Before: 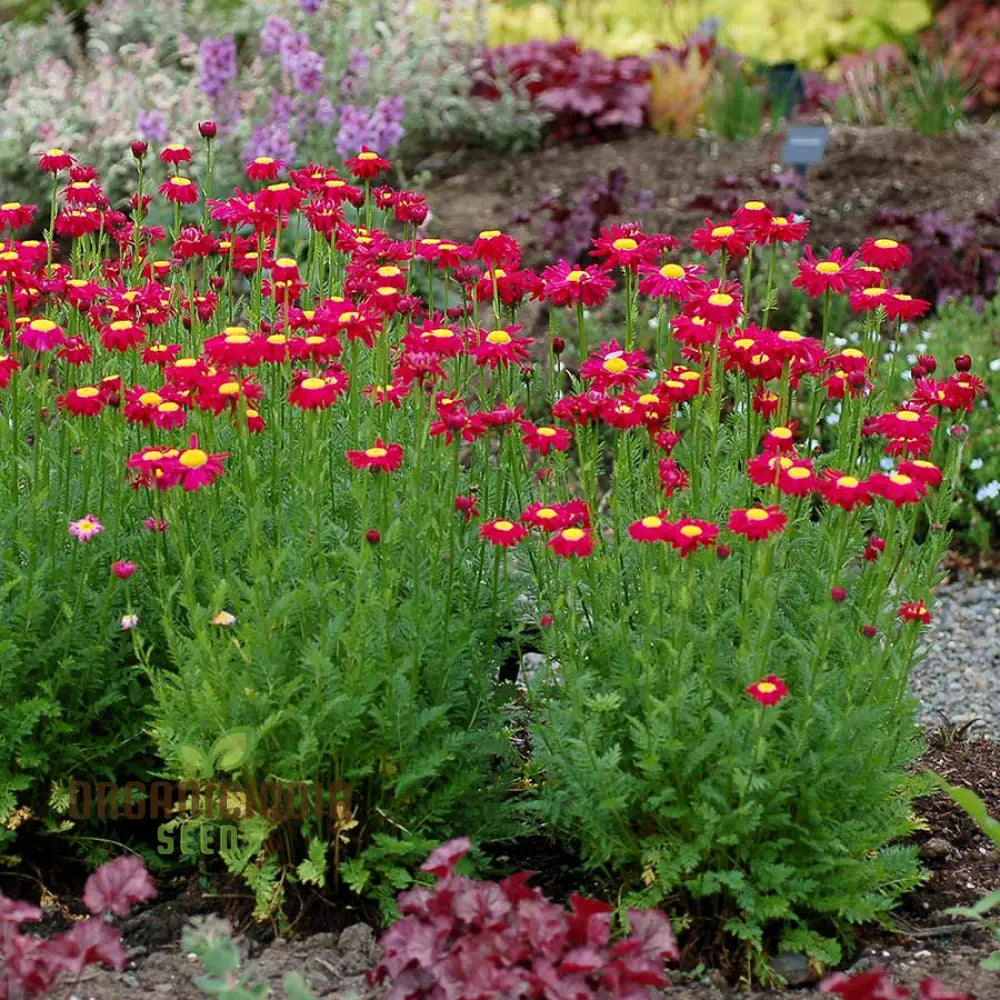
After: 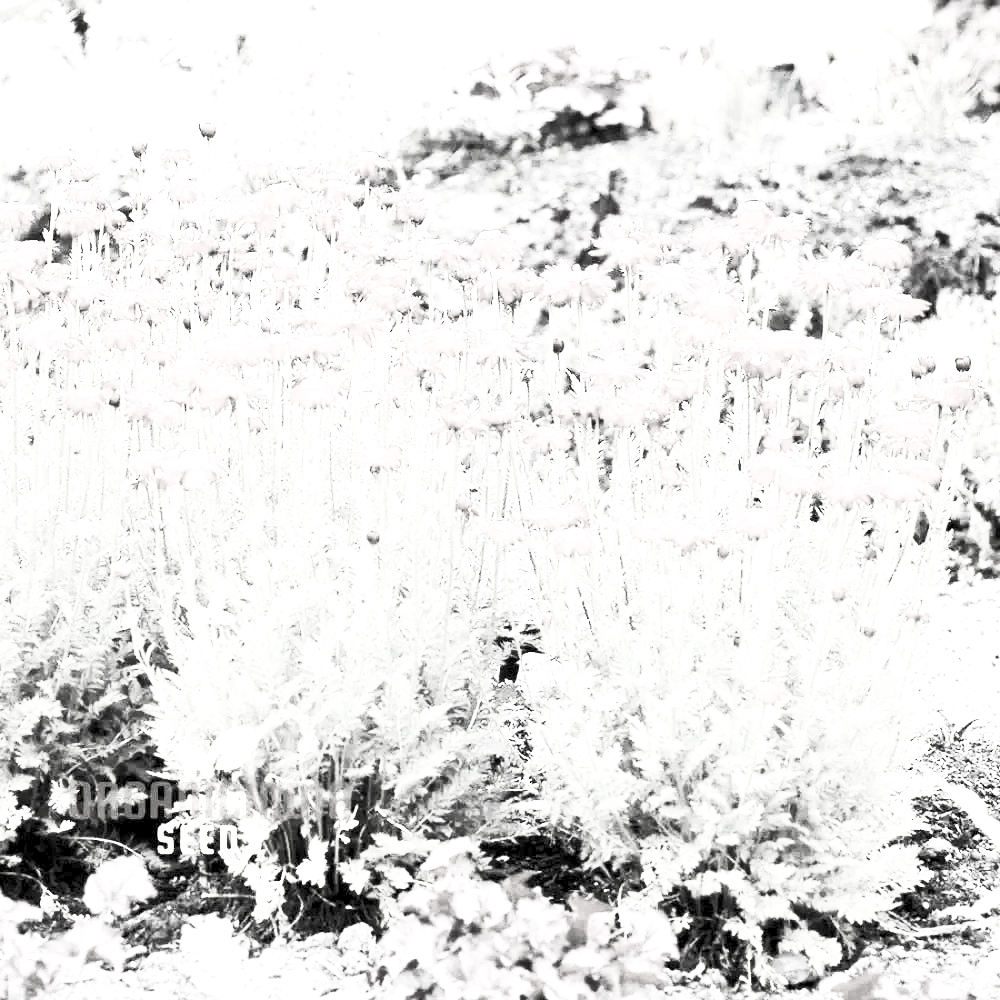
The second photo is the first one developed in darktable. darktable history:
contrast brightness saturation: contrast 0.52, brightness 0.453, saturation -0.985
exposure: black level correction 0.001, exposure 2.674 EV, compensate highlight preservation false
